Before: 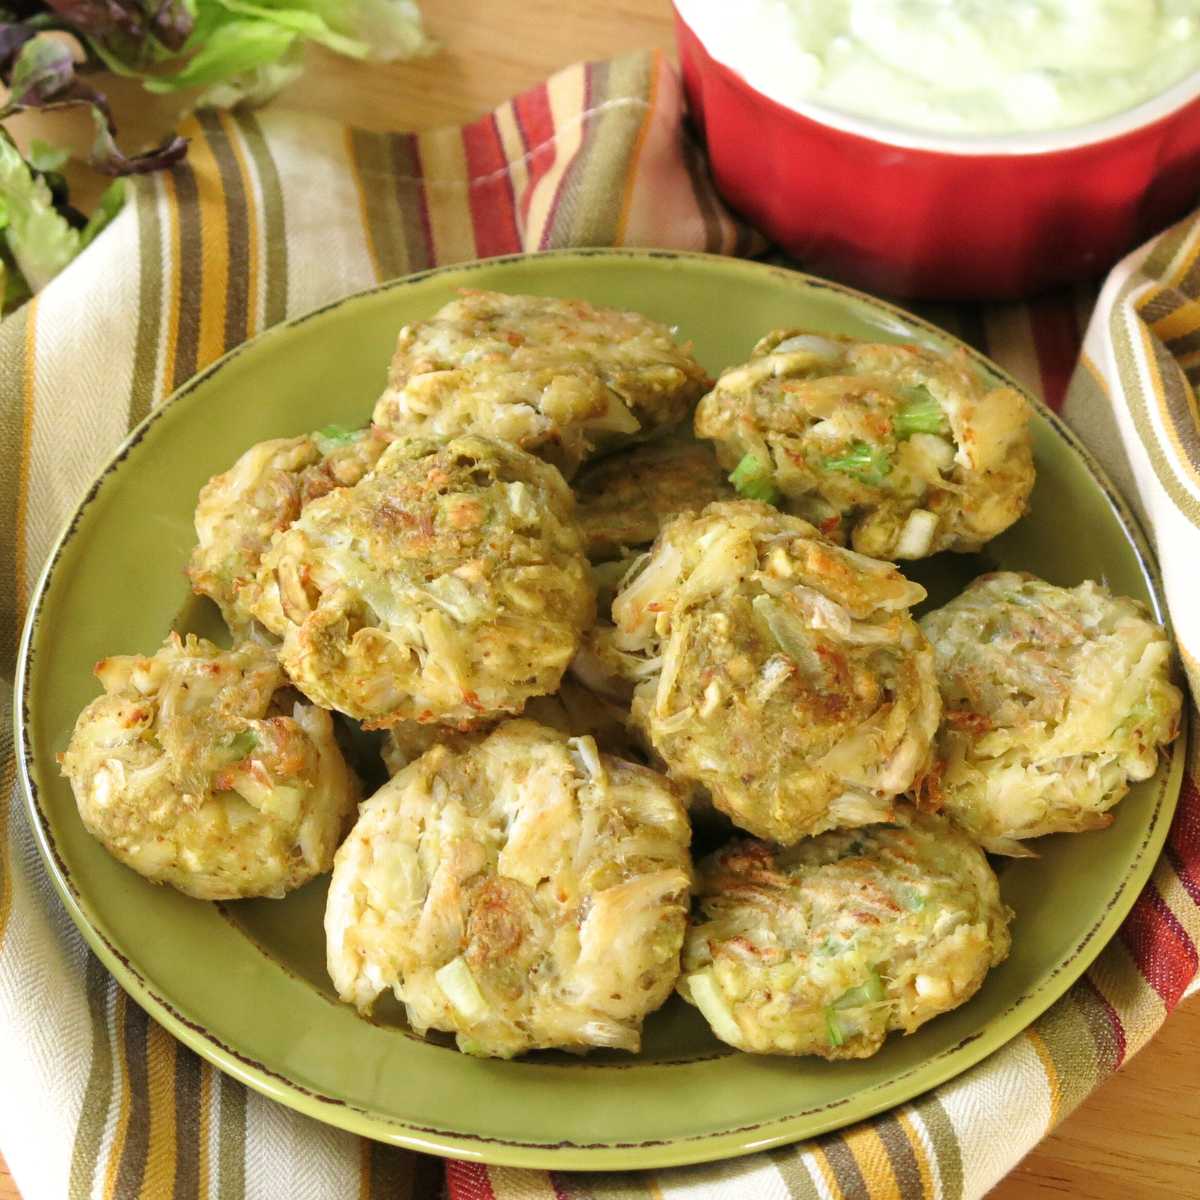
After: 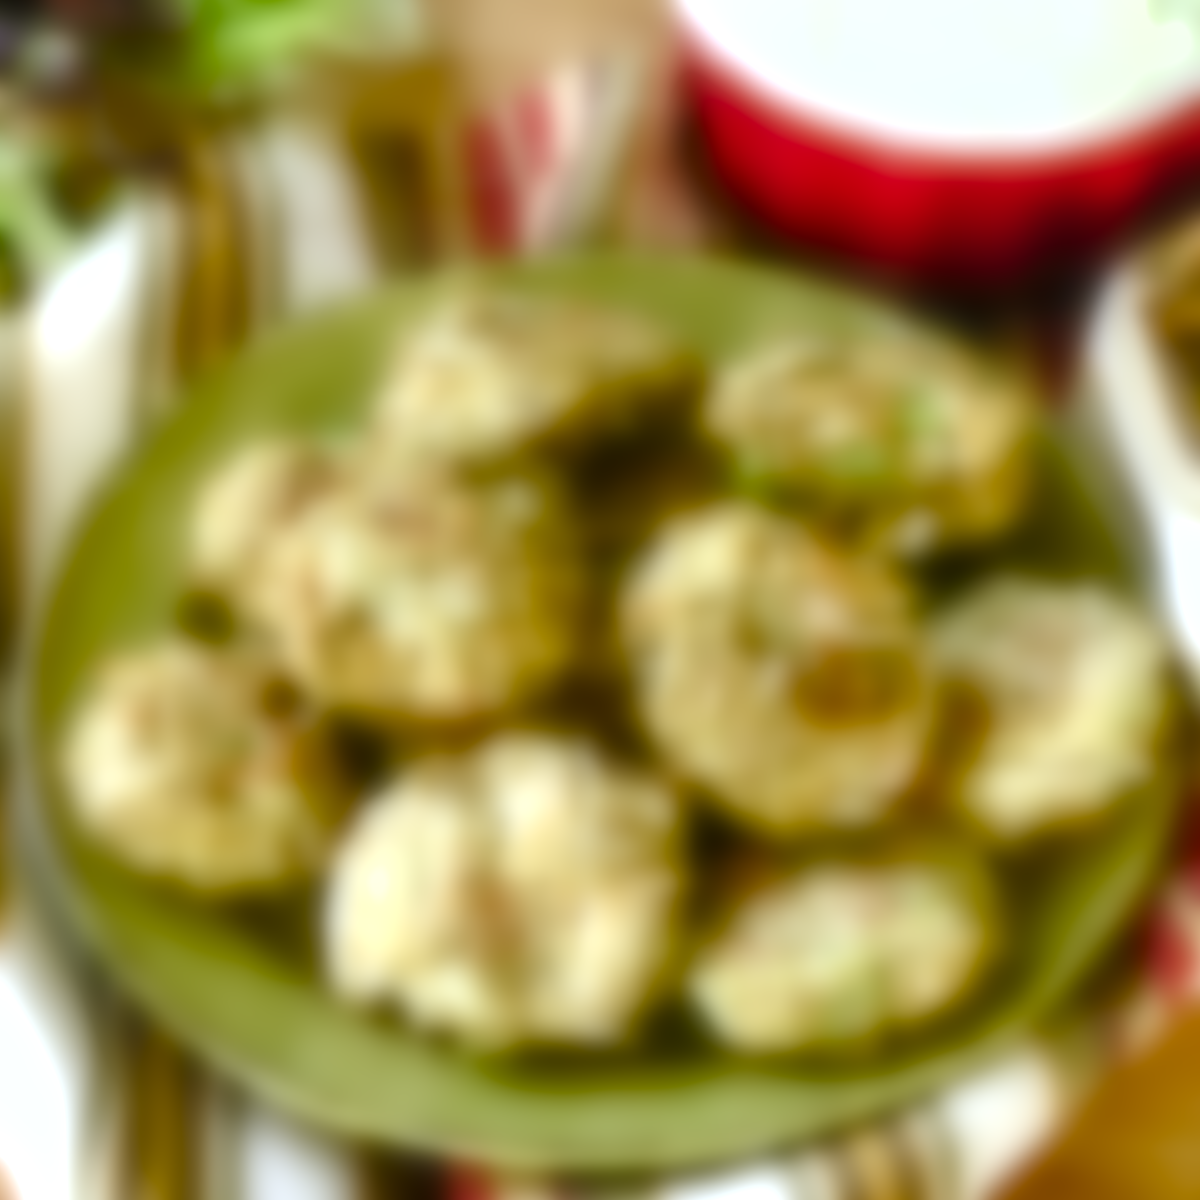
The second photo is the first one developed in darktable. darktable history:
local contrast: on, module defaults
color balance rgb: perceptual saturation grading › highlights -29.58%, perceptual saturation grading › mid-tones 29.47%, perceptual saturation grading › shadows 59.73%, perceptual brilliance grading › global brilliance -17.79%, perceptual brilliance grading › highlights 28.73%, global vibrance 15.44%
lowpass: radius 16, unbound 0
sharpen: on, module defaults
shadows and highlights: low approximation 0.01, soften with gaussian
white balance: red 0.931, blue 1.11
